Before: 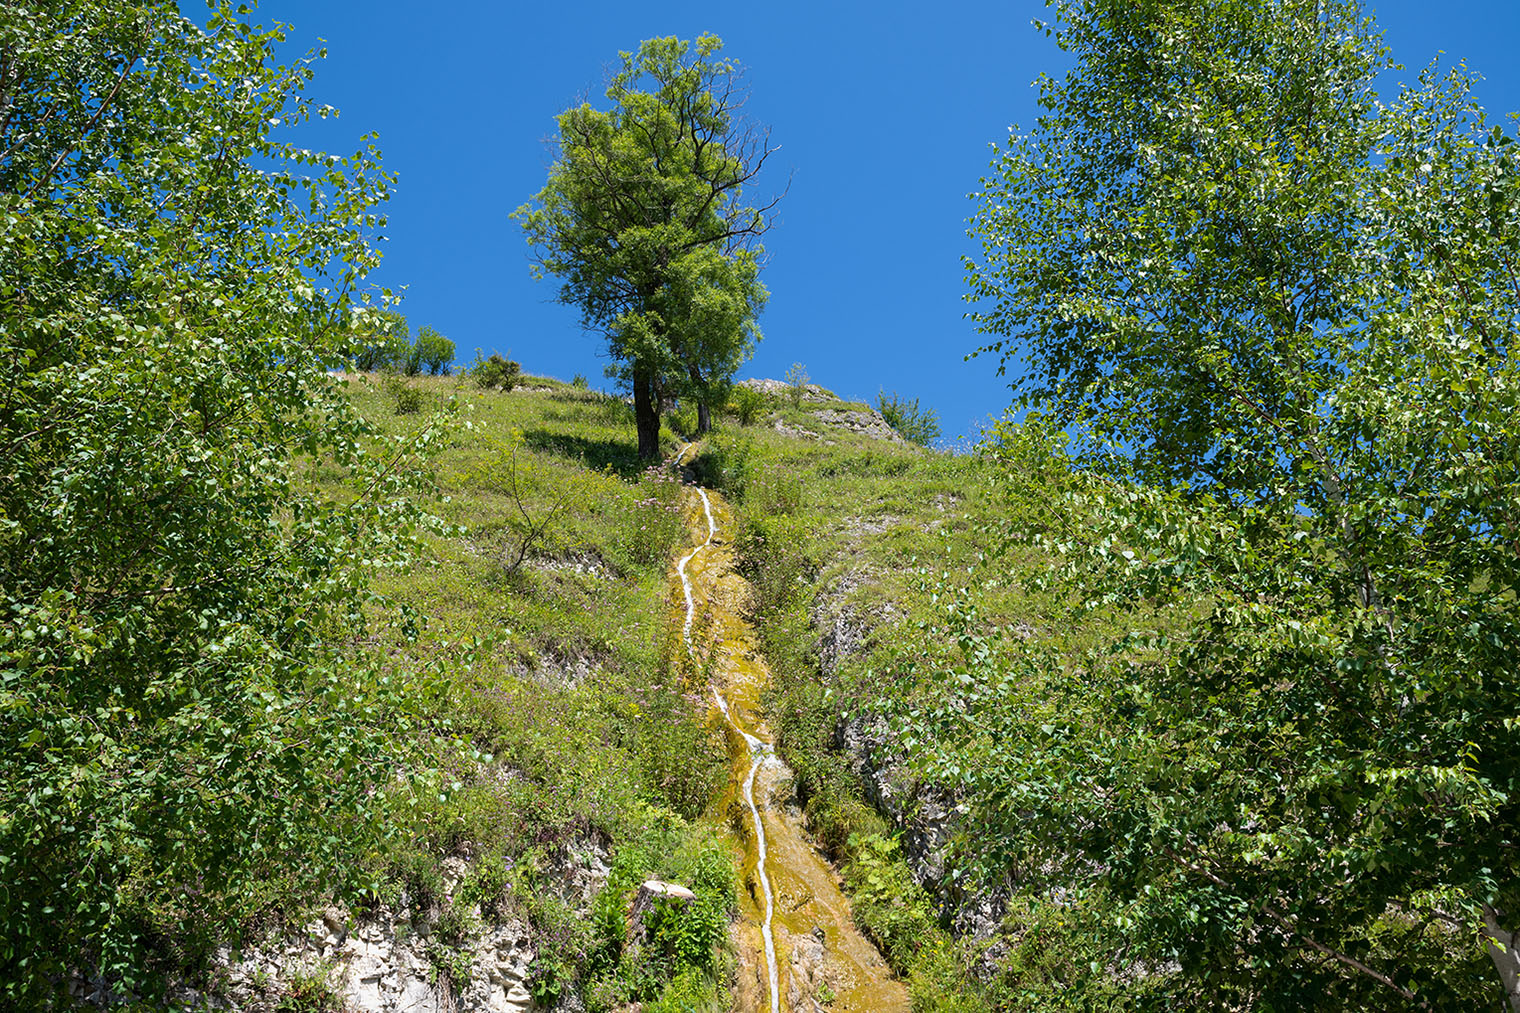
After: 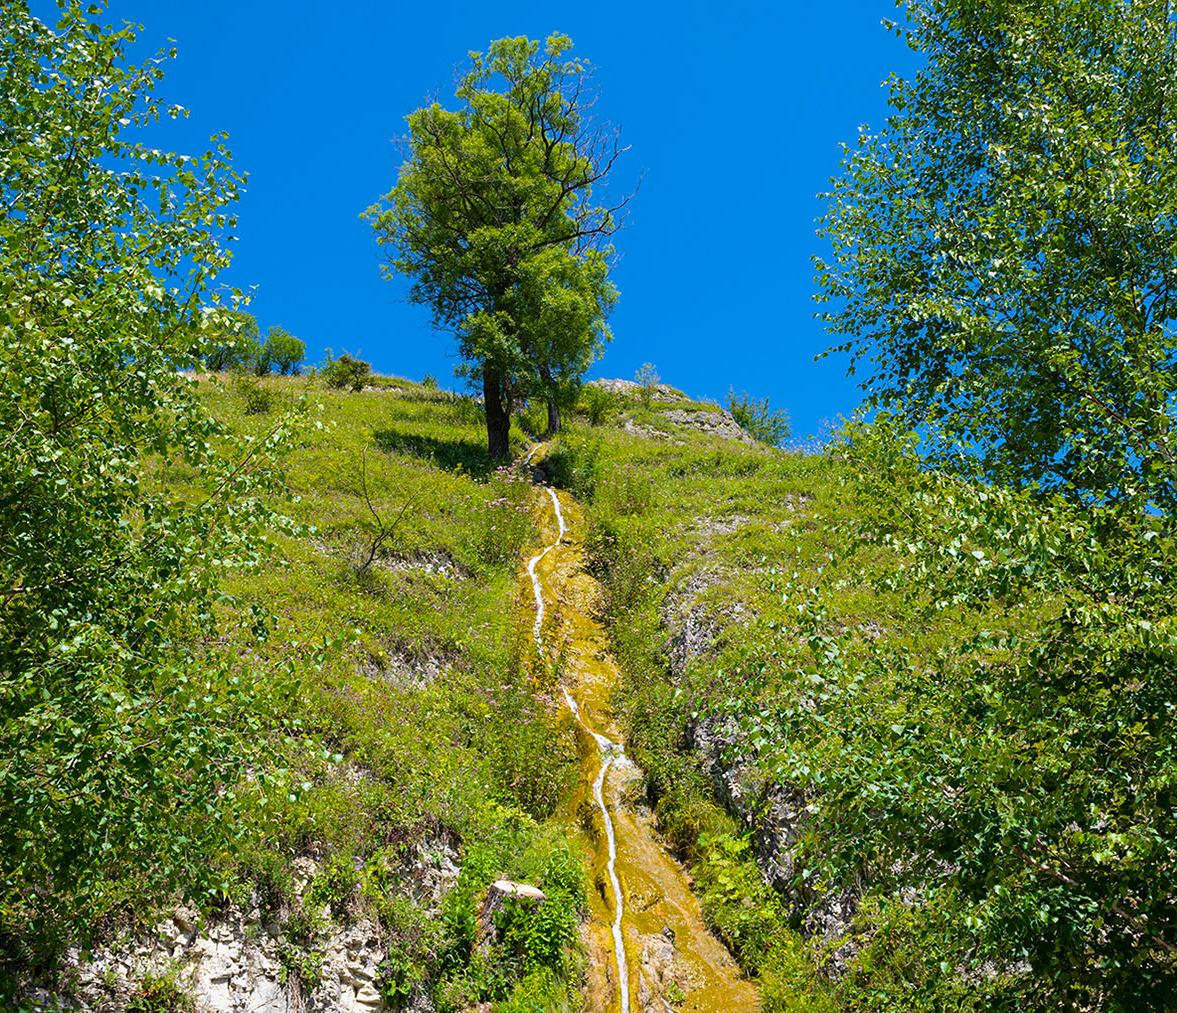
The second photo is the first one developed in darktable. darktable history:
crop: left 9.88%, right 12.664%
color balance rgb: perceptual saturation grading › global saturation 20%, global vibrance 20%
